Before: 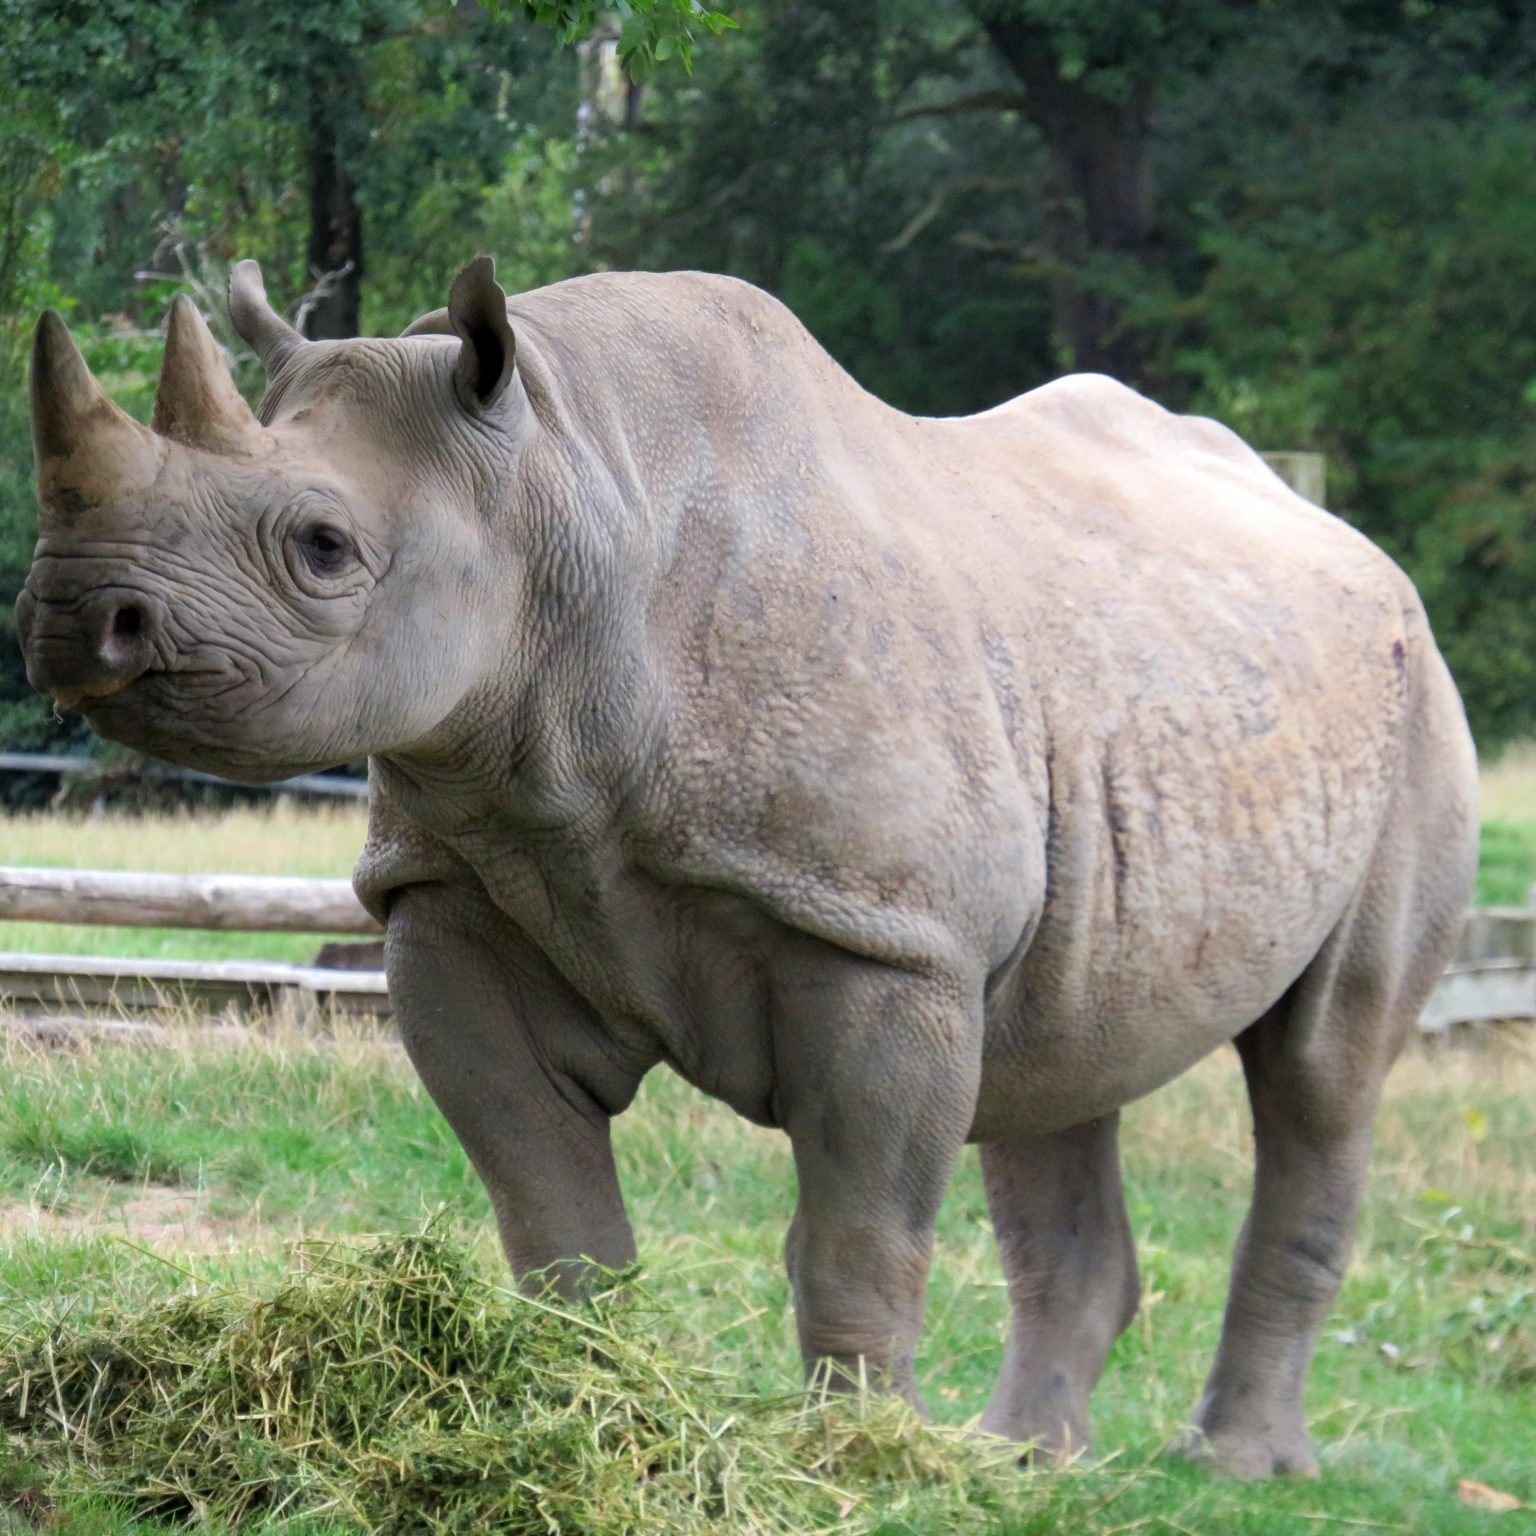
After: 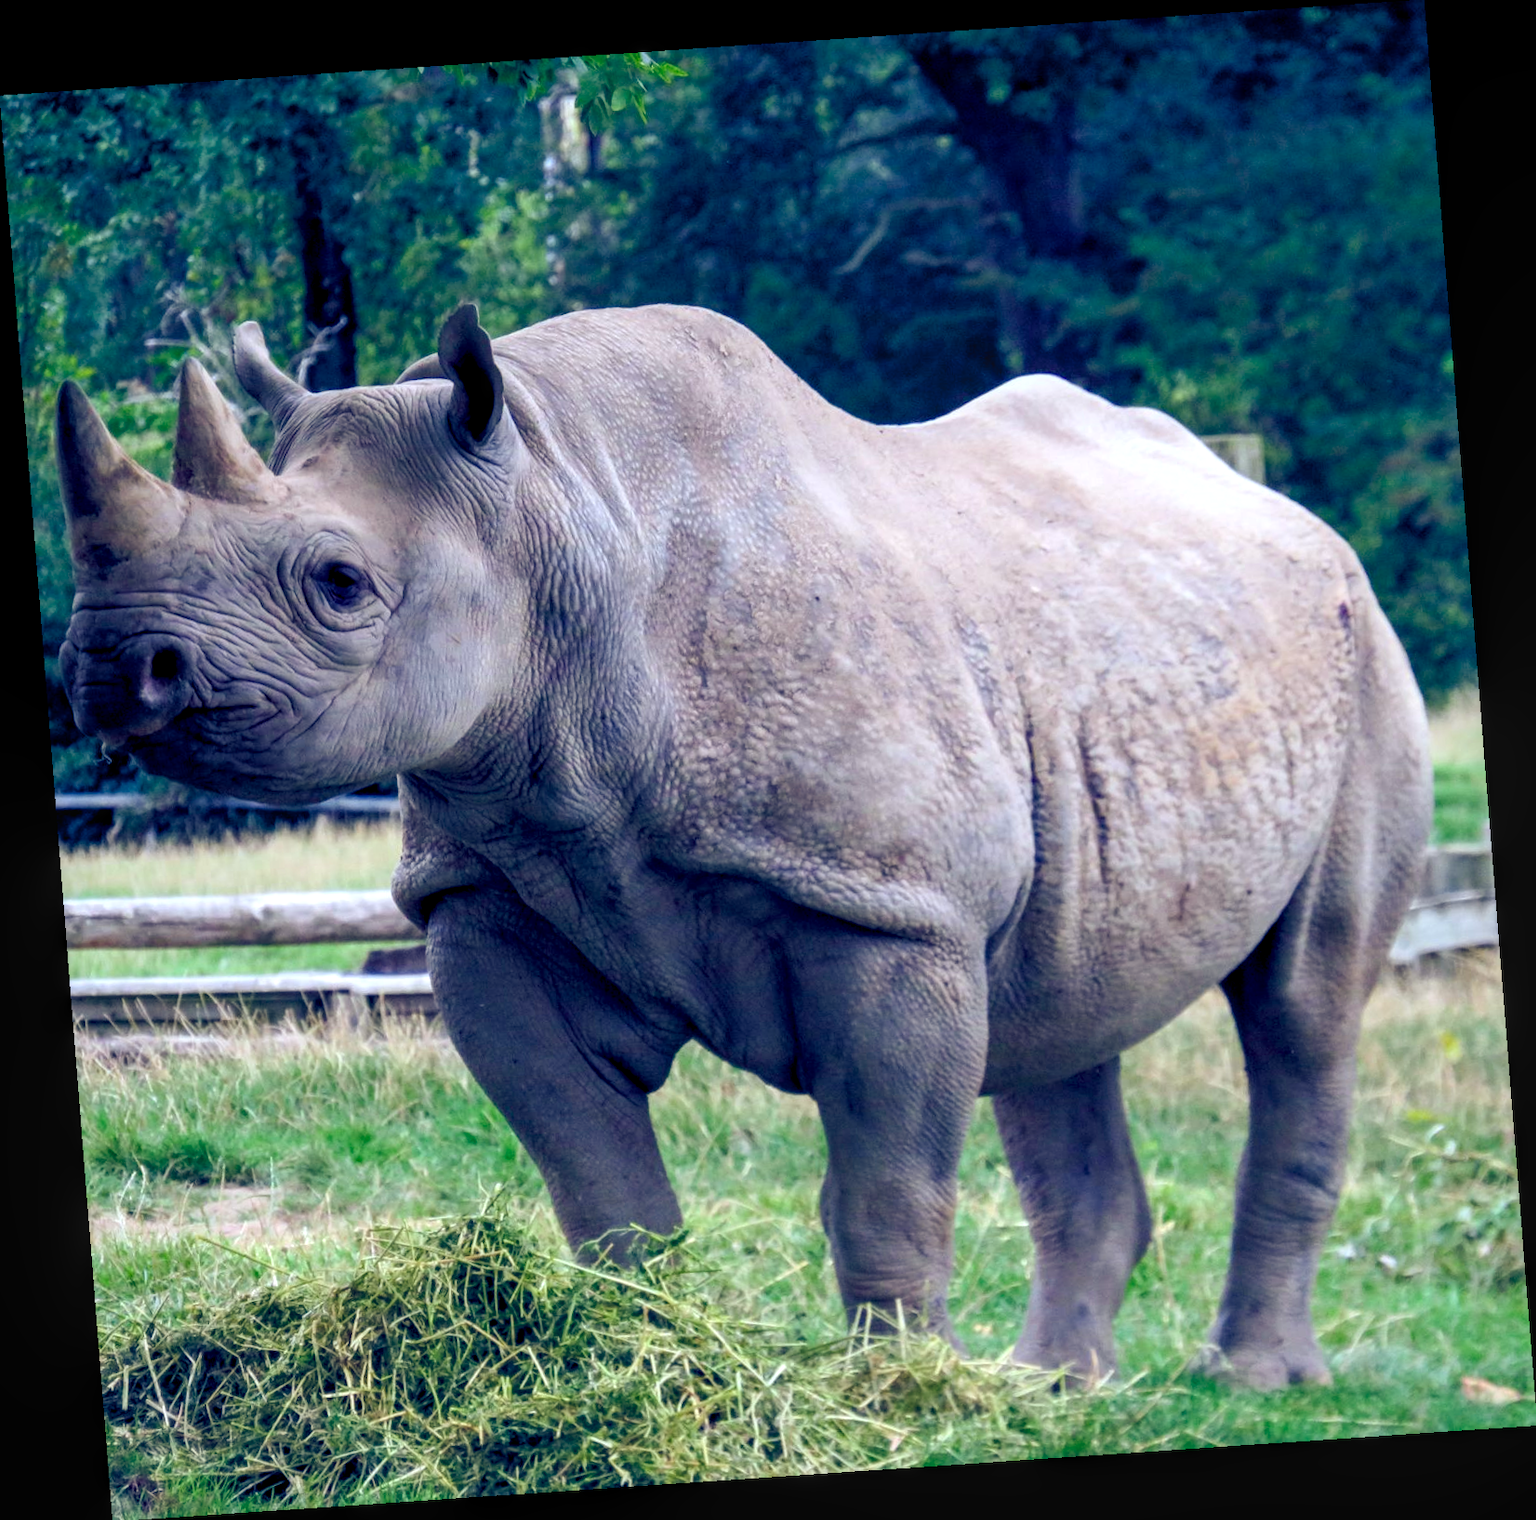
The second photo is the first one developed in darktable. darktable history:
local contrast: on, module defaults
color balance rgb: shadows lift › luminance -41.13%, shadows lift › chroma 14.13%, shadows lift › hue 260°, power › luminance -3.76%, power › chroma 0.56%, power › hue 40.37°, highlights gain › luminance 16.81%, highlights gain › chroma 2.94%, highlights gain › hue 260°, global offset › luminance -0.29%, global offset › chroma 0.31%, global offset › hue 260°, perceptual saturation grading › global saturation 20%, perceptual saturation grading › highlights -13.92%, perceptual saturation grading › shadows 50%
rotate and perspective: rotation -4.2°, shear 0.006, automatic cropping off
